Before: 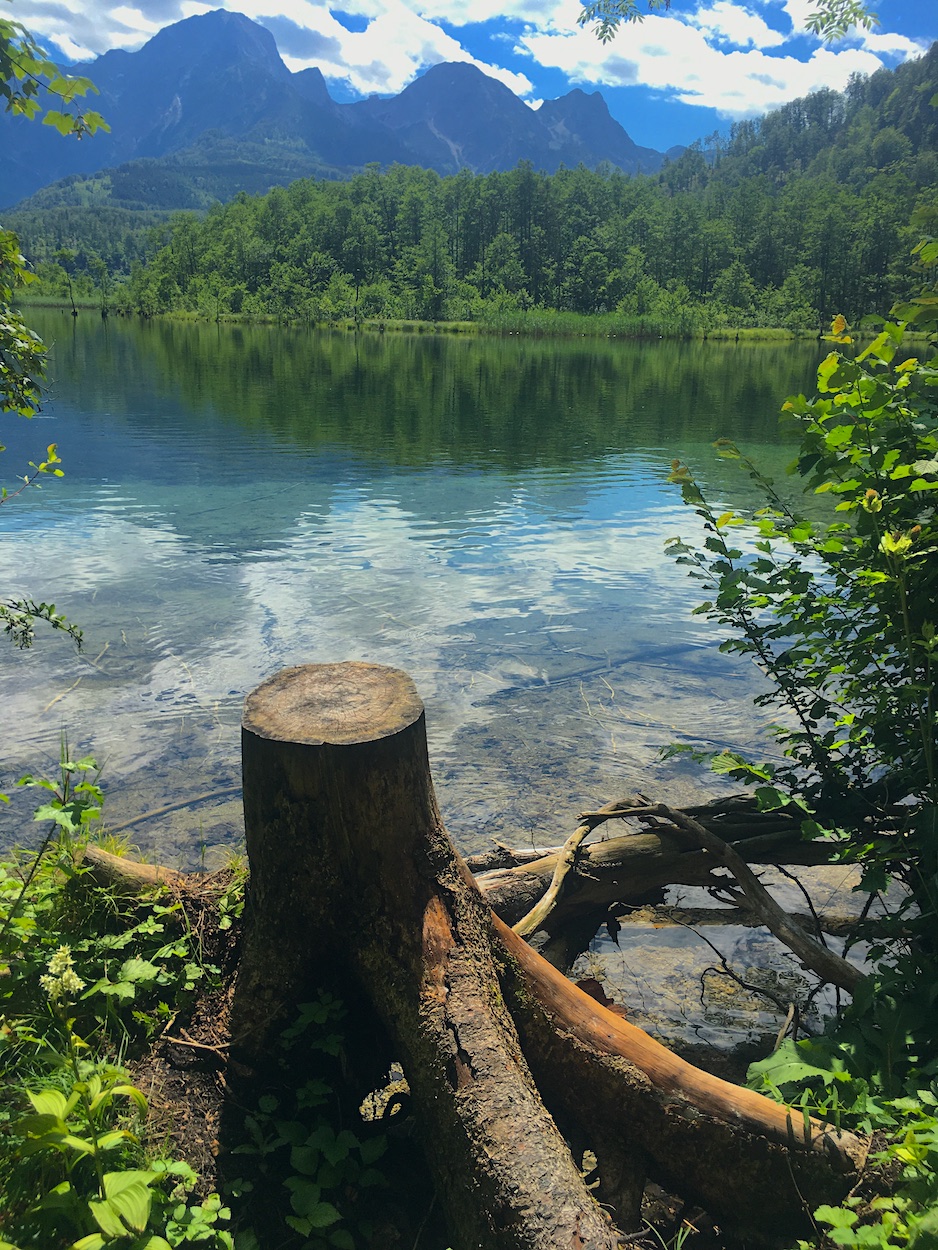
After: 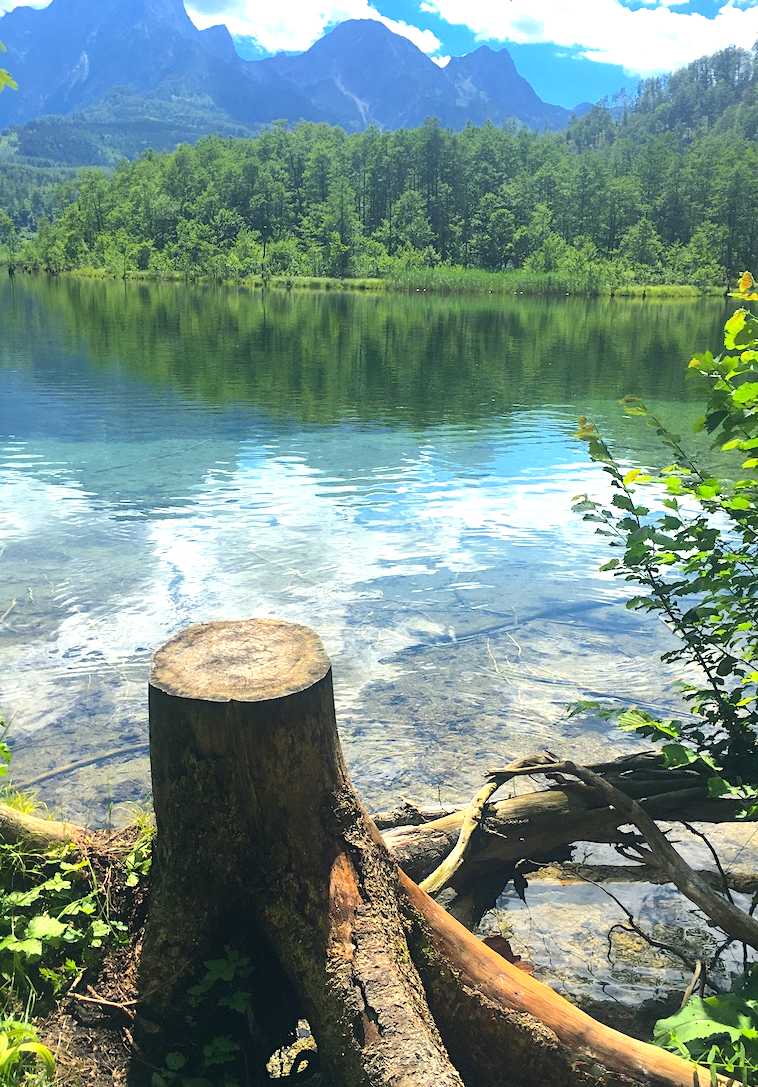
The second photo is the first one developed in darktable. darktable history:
crop: left 9.929%, top 3.475%, right 9.188%, bottom 9.529%
exposure: exposure 1 EV, compensate highlight preservation false
